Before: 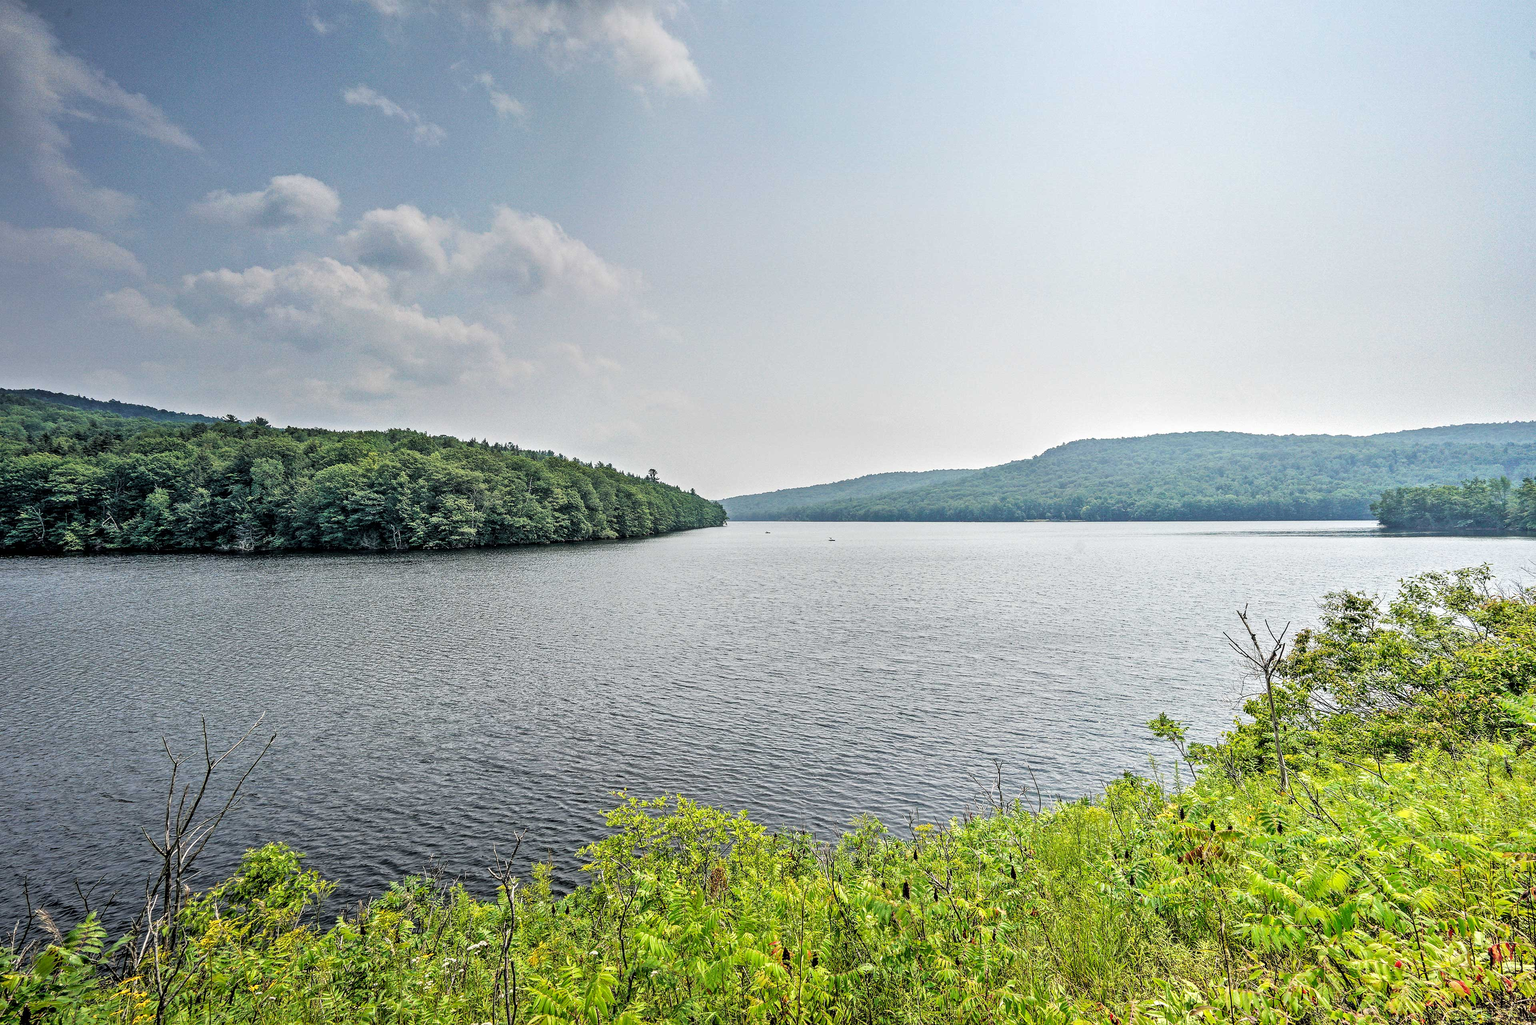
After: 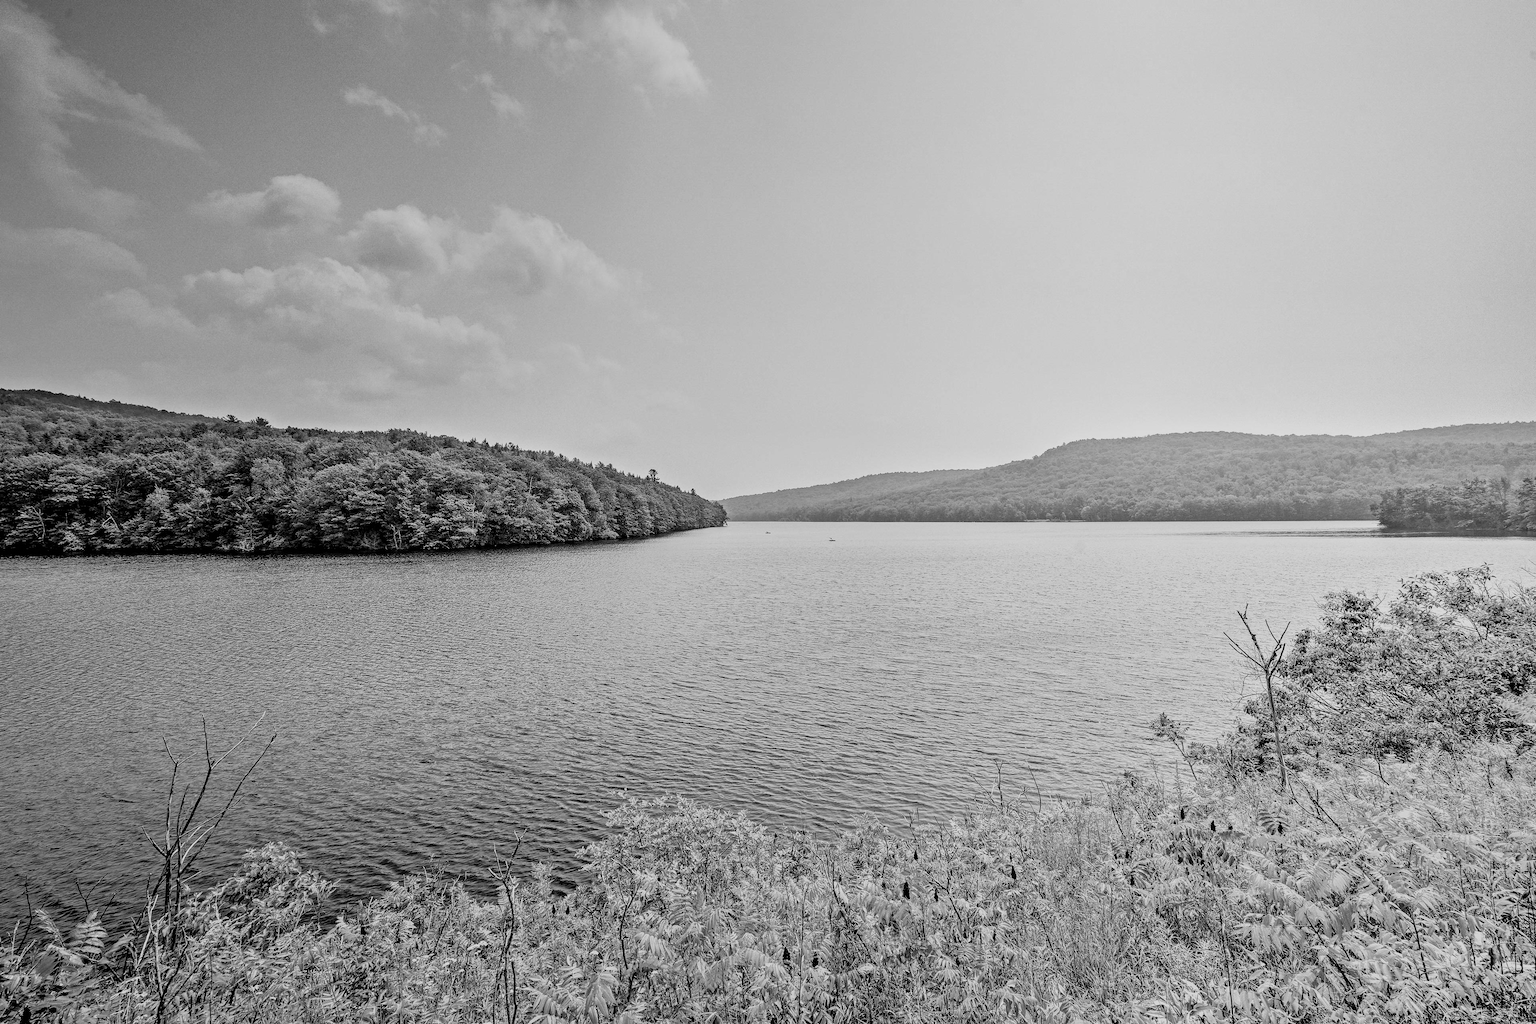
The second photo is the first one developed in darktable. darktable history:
monochrome: on, module defaults
filmic rgb: hardness 4.17
